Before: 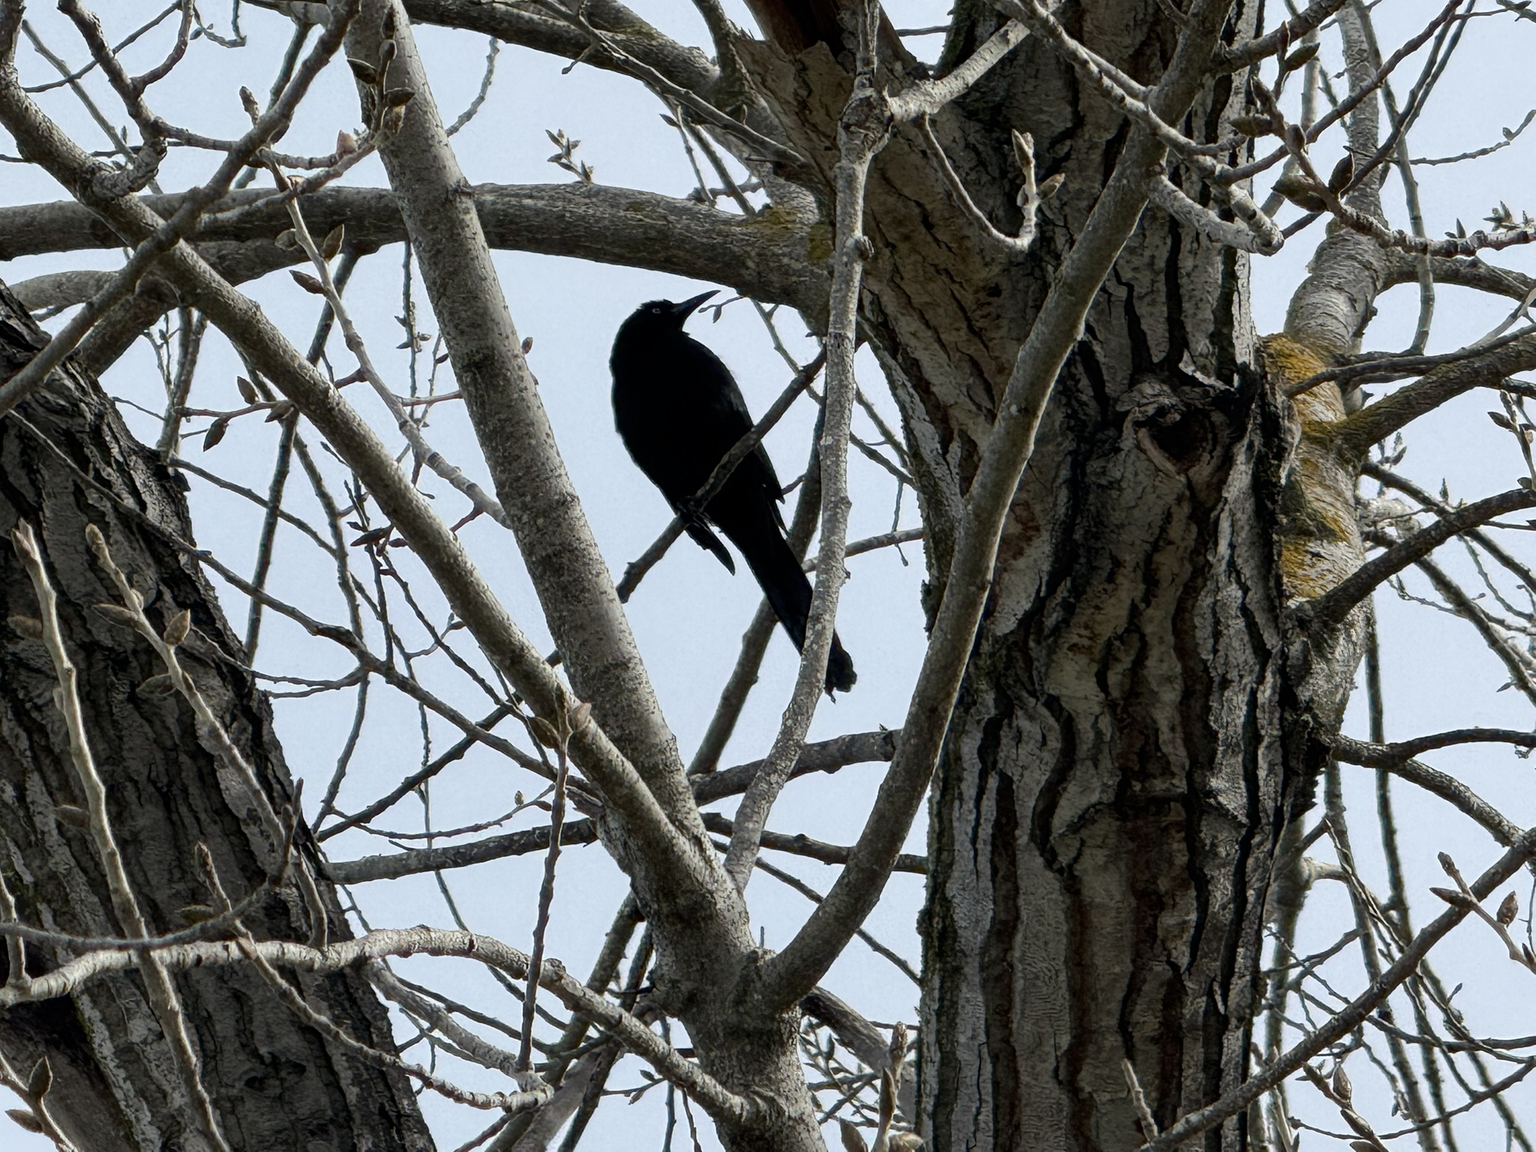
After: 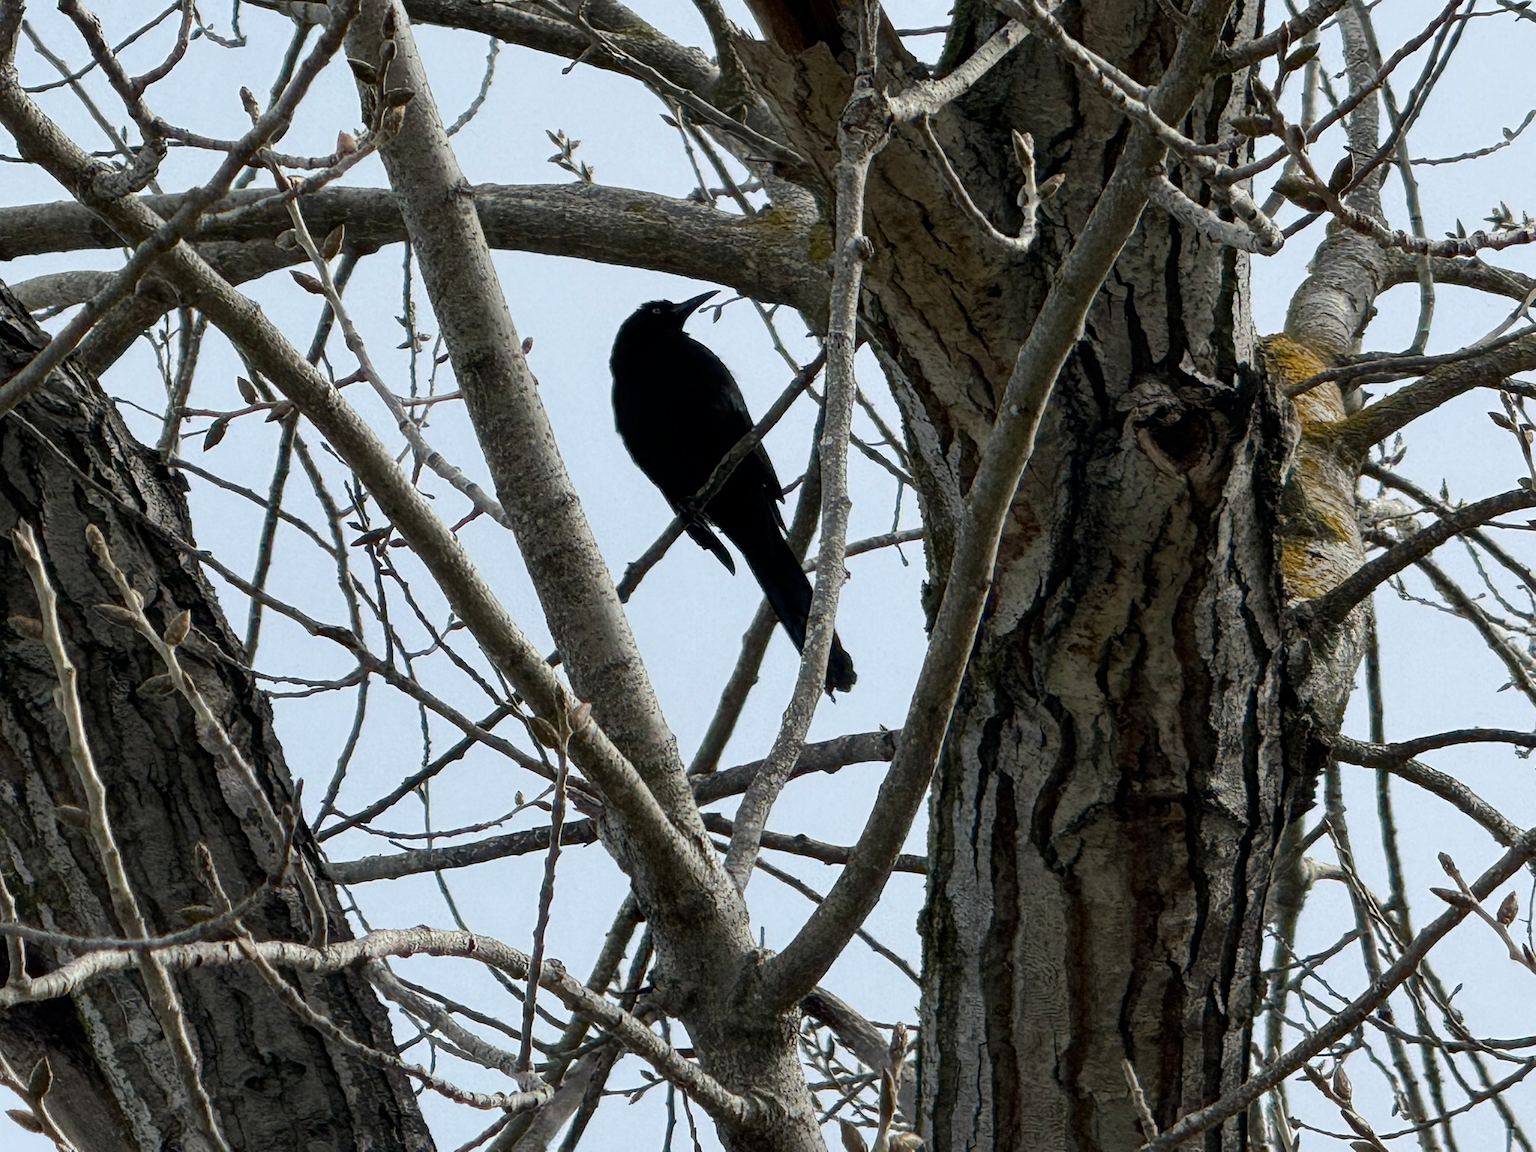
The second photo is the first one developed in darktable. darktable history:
sharpen: radius 2.915, amount 0.883, threshold 47.41
